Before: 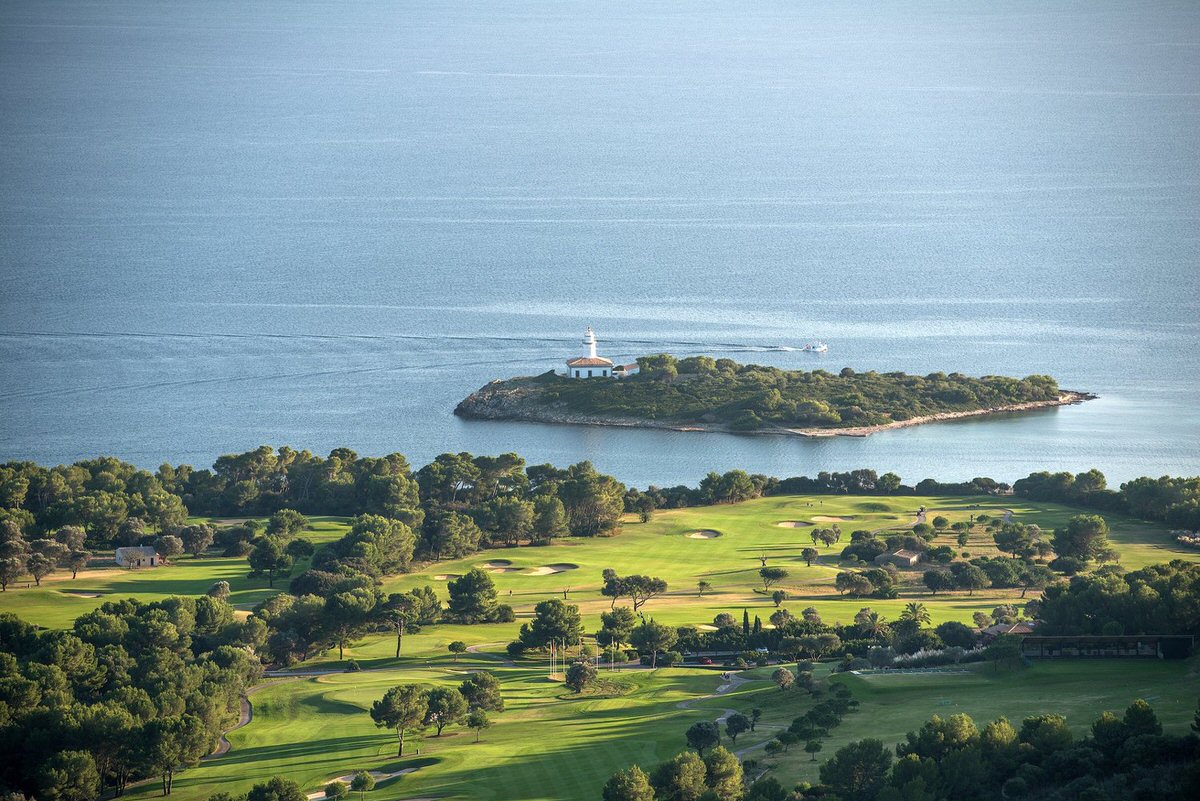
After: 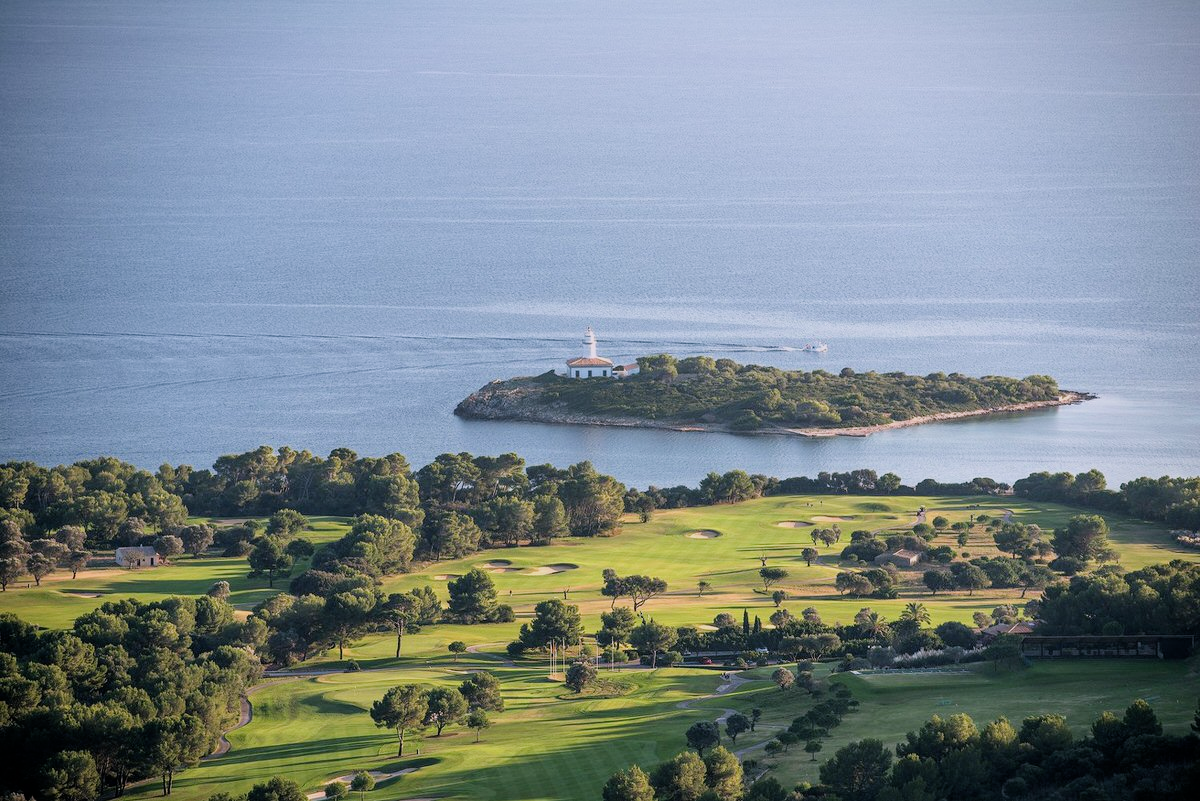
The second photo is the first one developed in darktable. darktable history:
filmic rgb: white relative exposure 3.8 EV, hardness 4.35
white balance: red 1.05, blue 1.072
